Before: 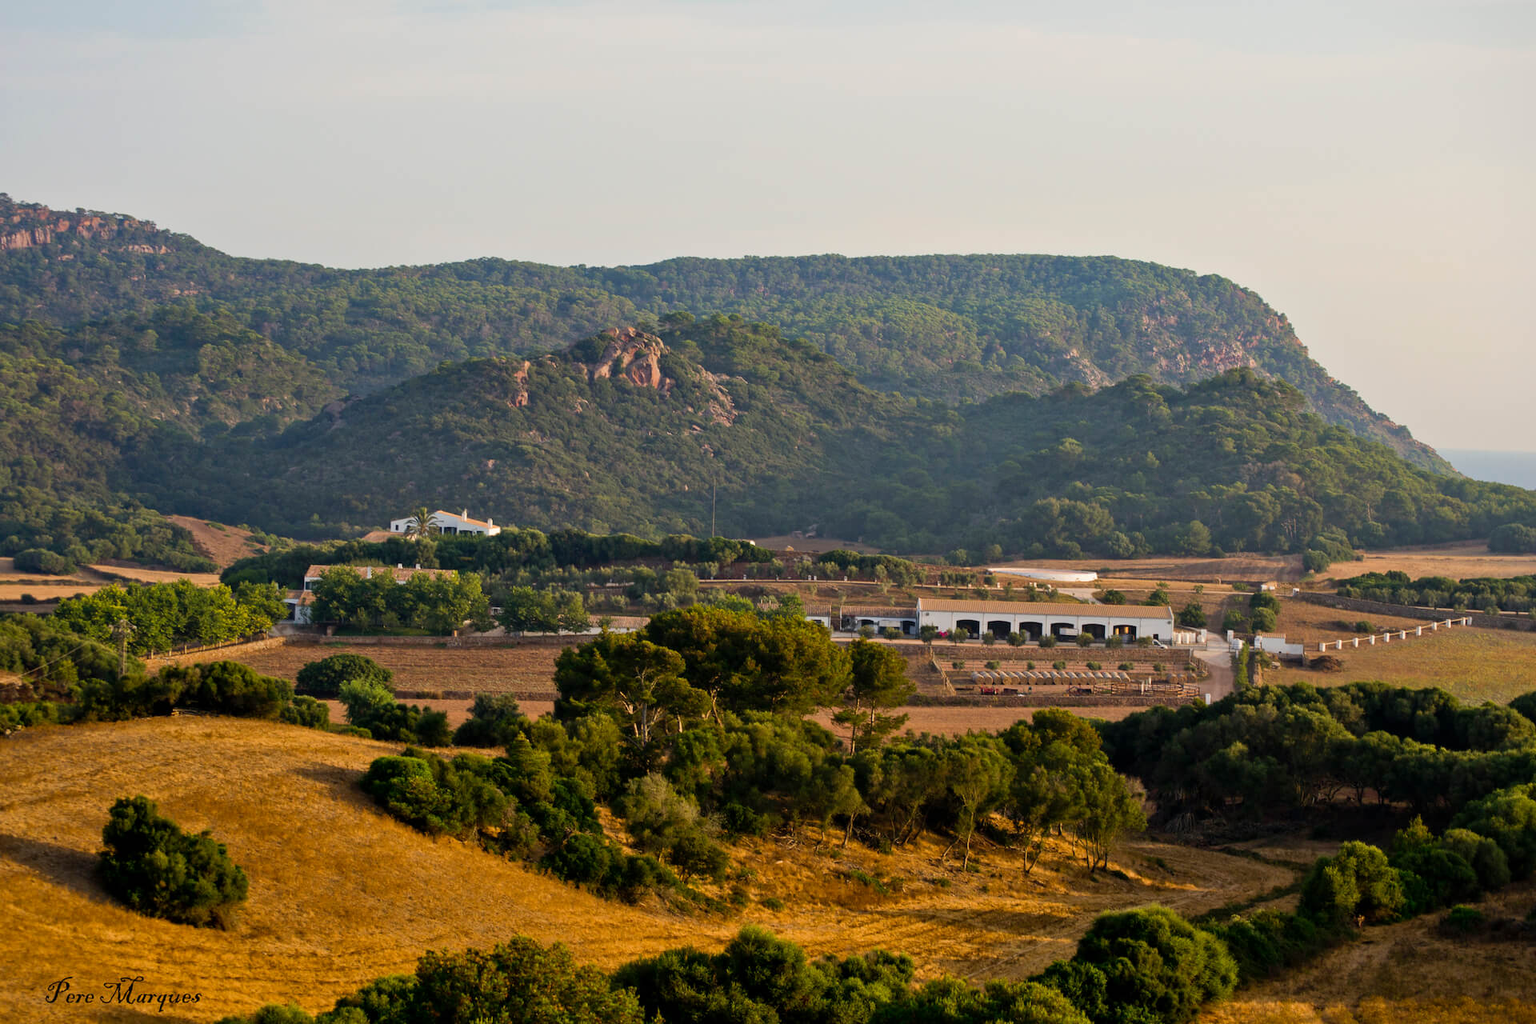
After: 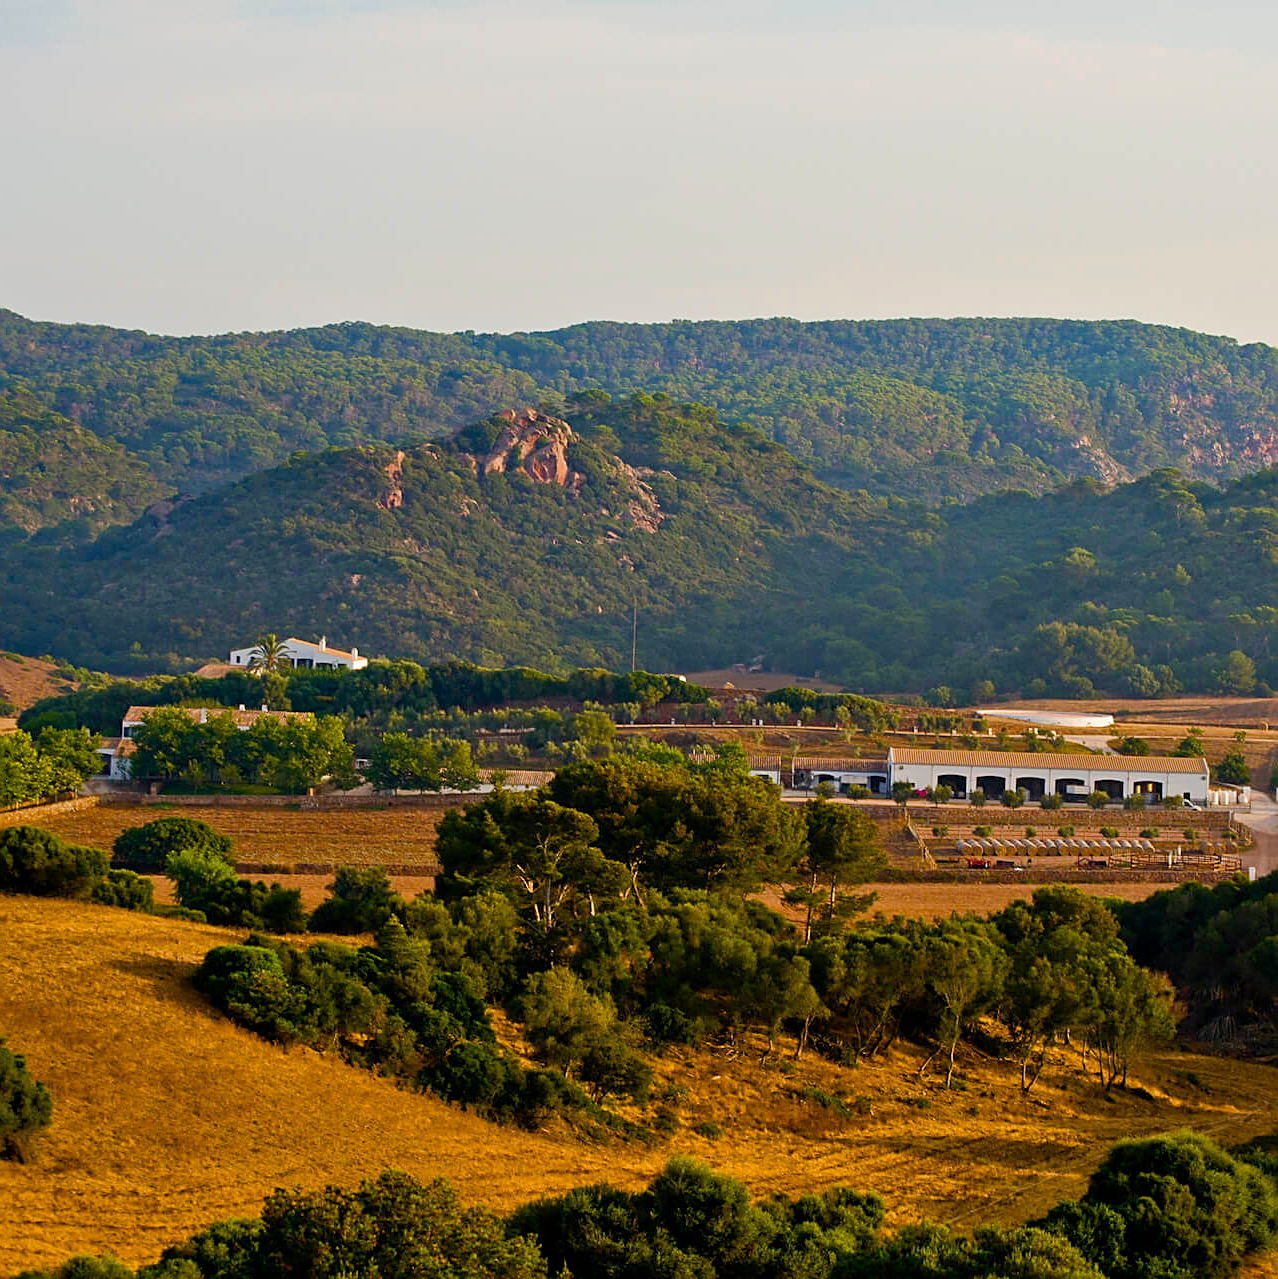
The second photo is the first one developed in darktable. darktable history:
color balance rgb: perceptual saturation grading › global saturation 45.126%, perceptual saturation grading › highlights -50.495%, perceptual saturation grading › shadows 30.165%, global vibrance 20%
sharpen: on, module defaults
crop and rotate: left 13.463%, right 19.939%
